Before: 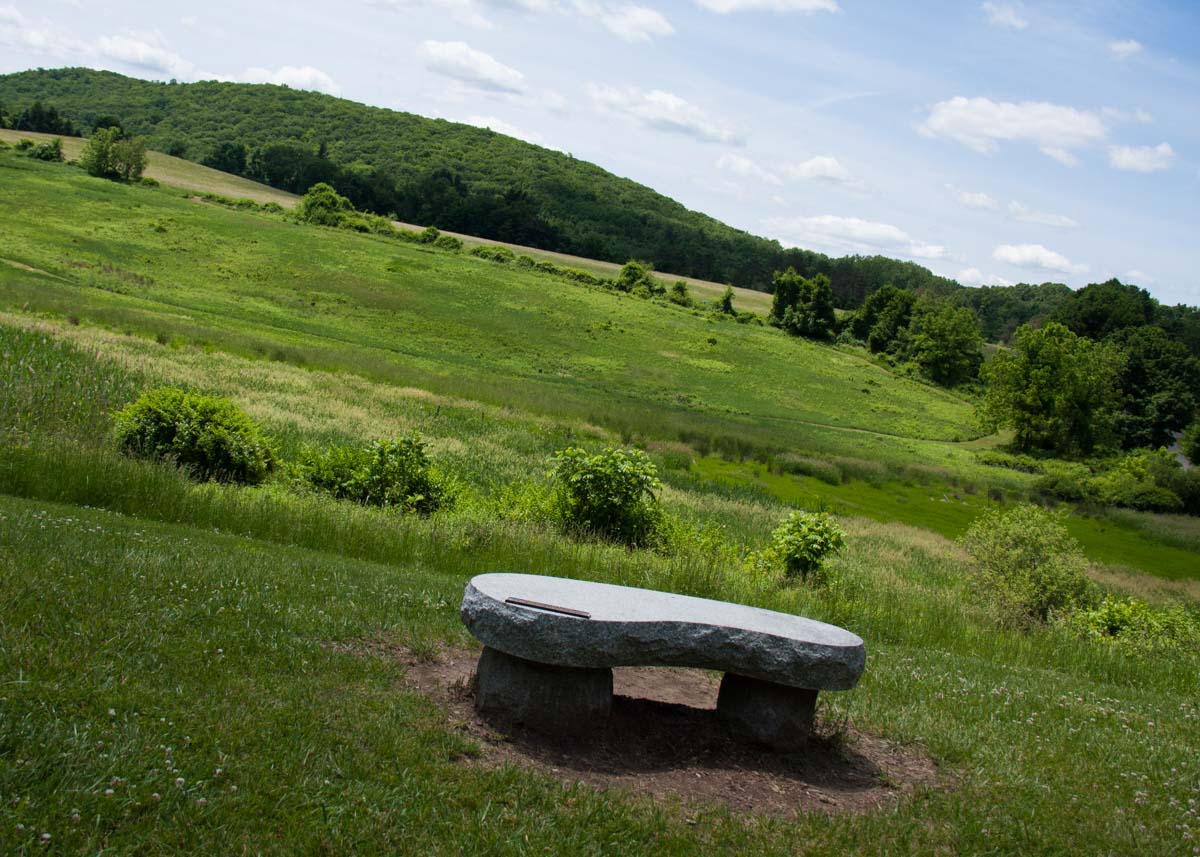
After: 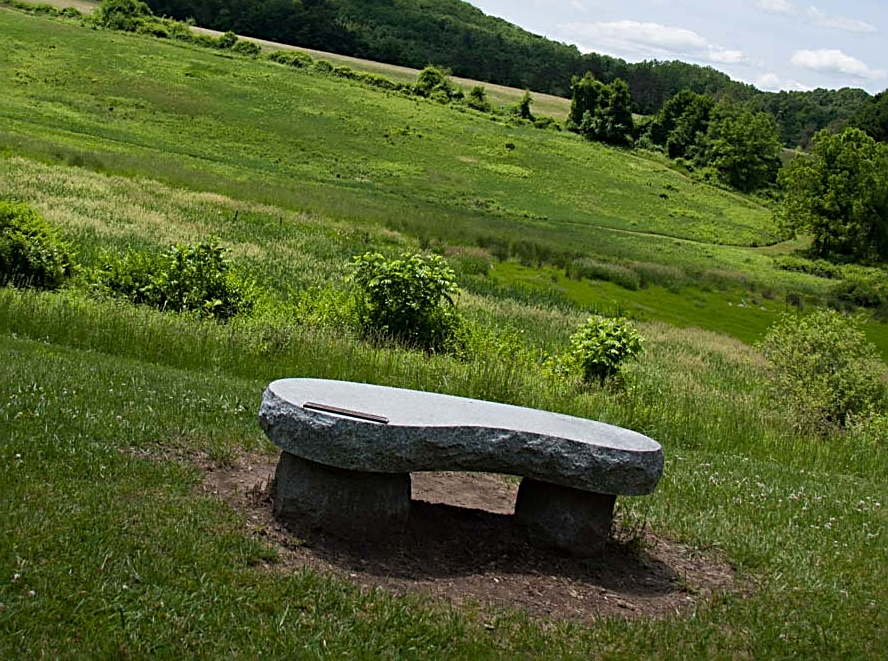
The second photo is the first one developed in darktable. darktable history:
crop: left 16.871%, top 22.857%, right 9.116%
sharpen: radius 2.543, amount 0.636
